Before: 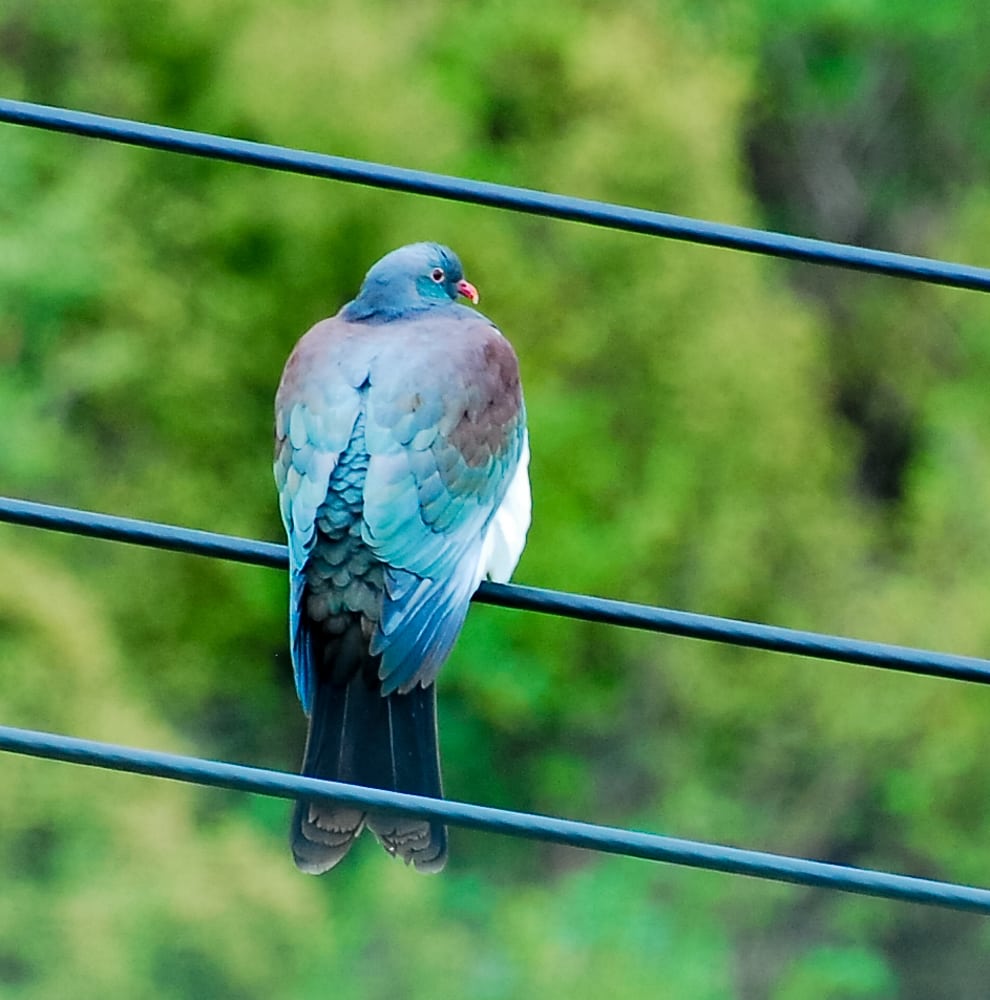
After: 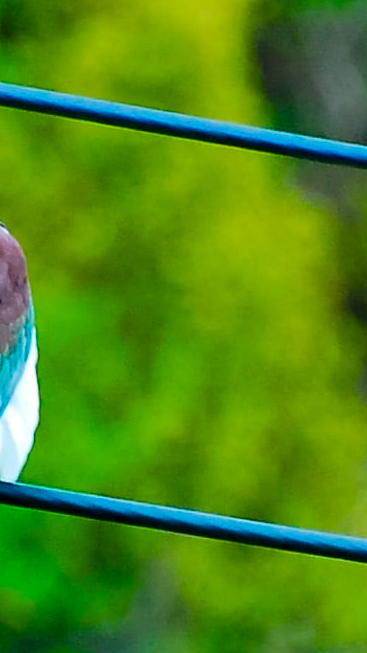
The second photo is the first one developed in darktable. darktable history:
color balance rgb: linear chroma grading › global chroma 15.411%, perceptual saturation grading › global saturation 30.525%, global vibrance 20%
crop and rotate: left 49.749%, top 10.101%, right 13.092%, bottom 24.587%
tone equalizer: edges refinement/feathering 500, mask exposure compensation -1.57 EV, preserve details no
